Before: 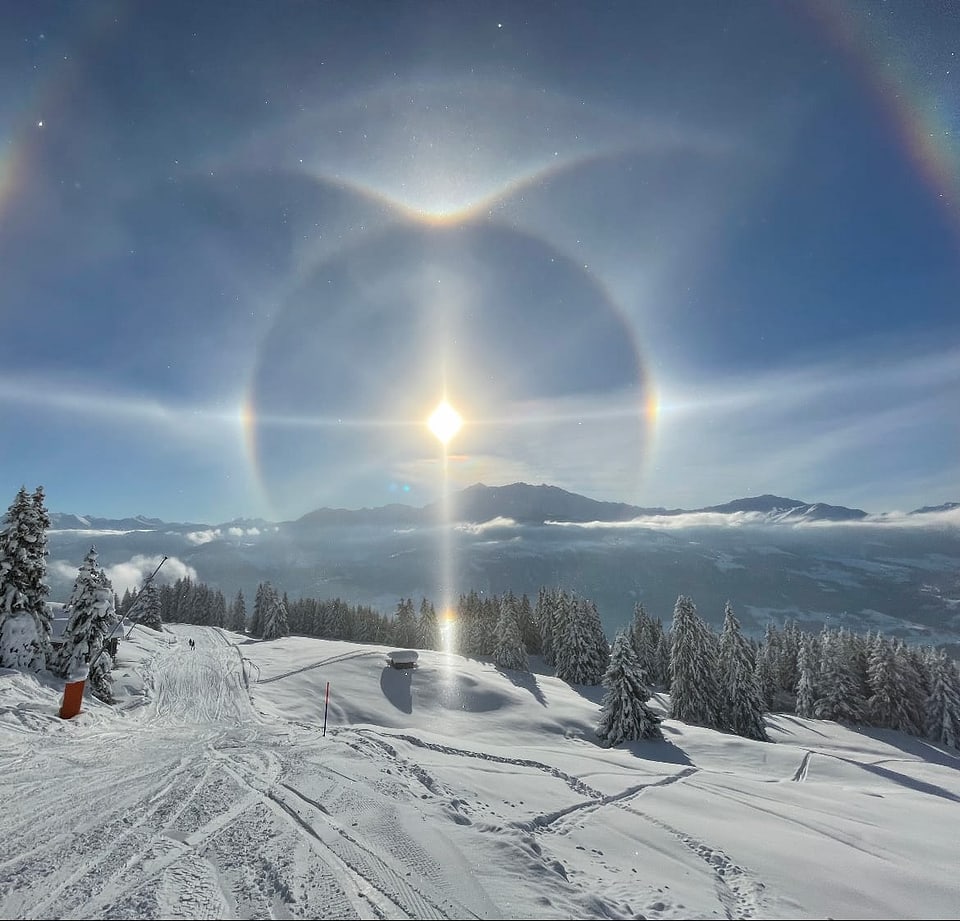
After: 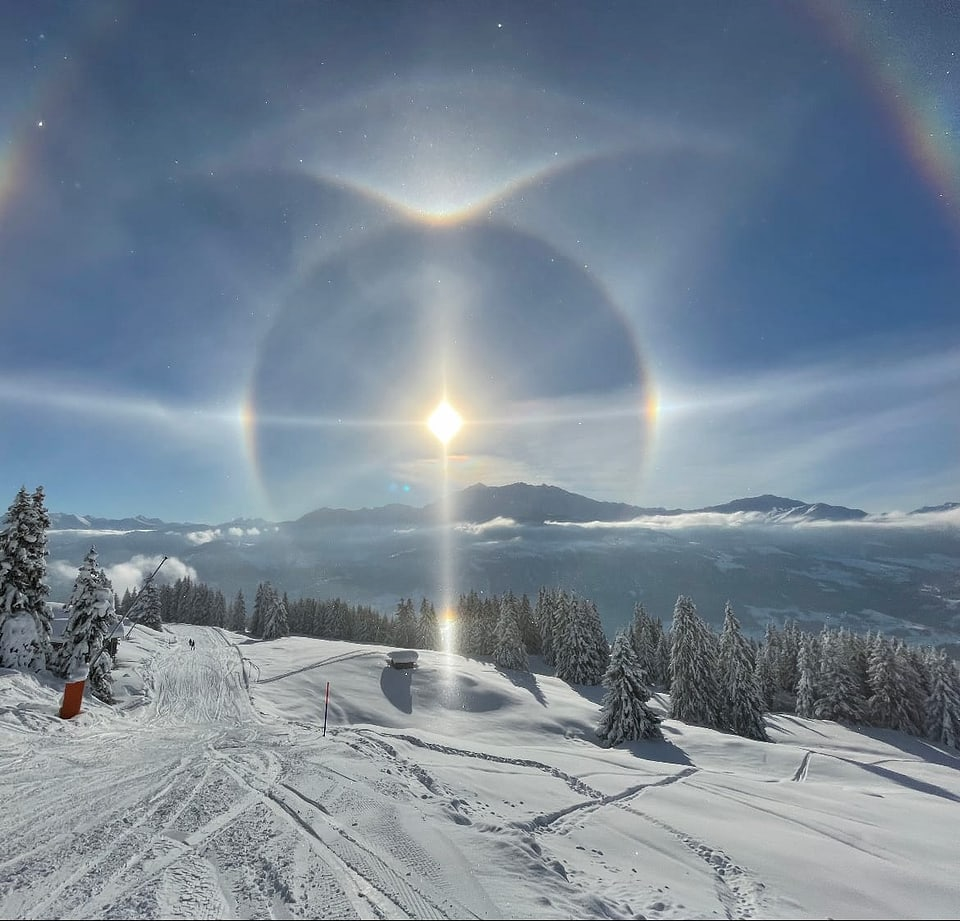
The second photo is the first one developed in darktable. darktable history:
shadows and highlights: white point adjustment 0.065, soften with gaussian
